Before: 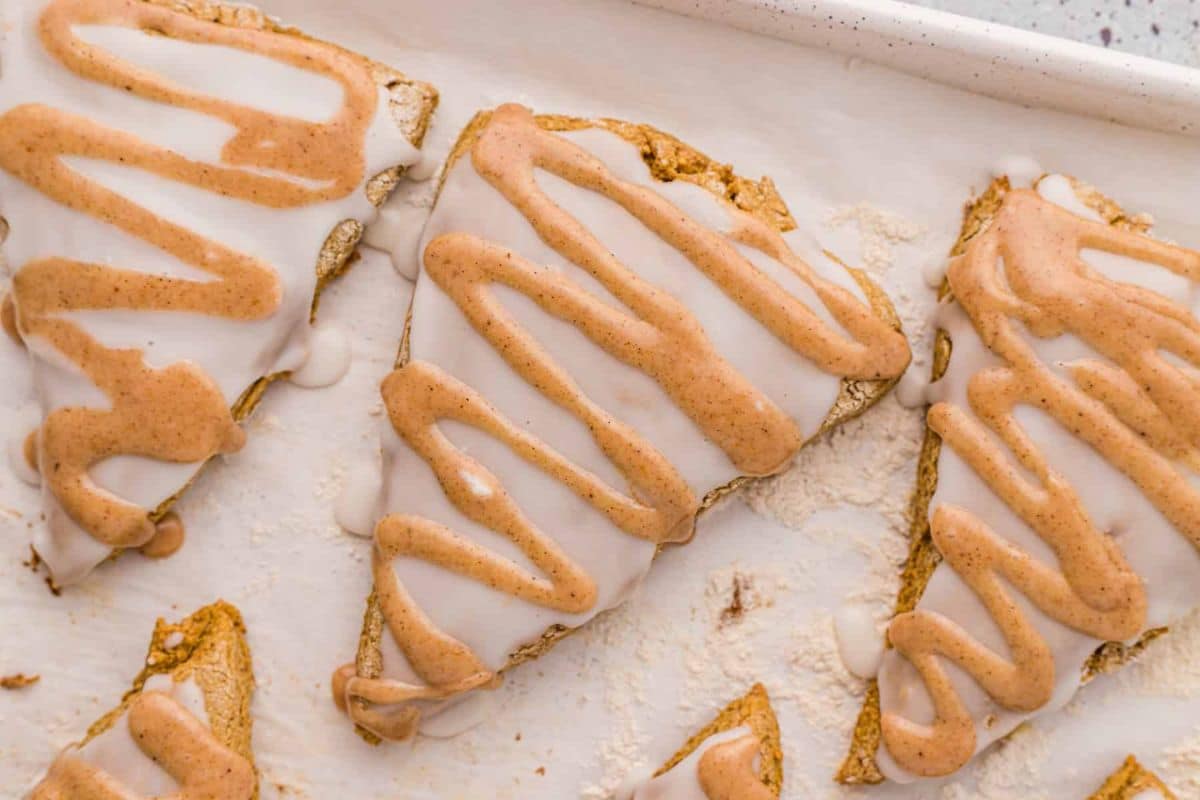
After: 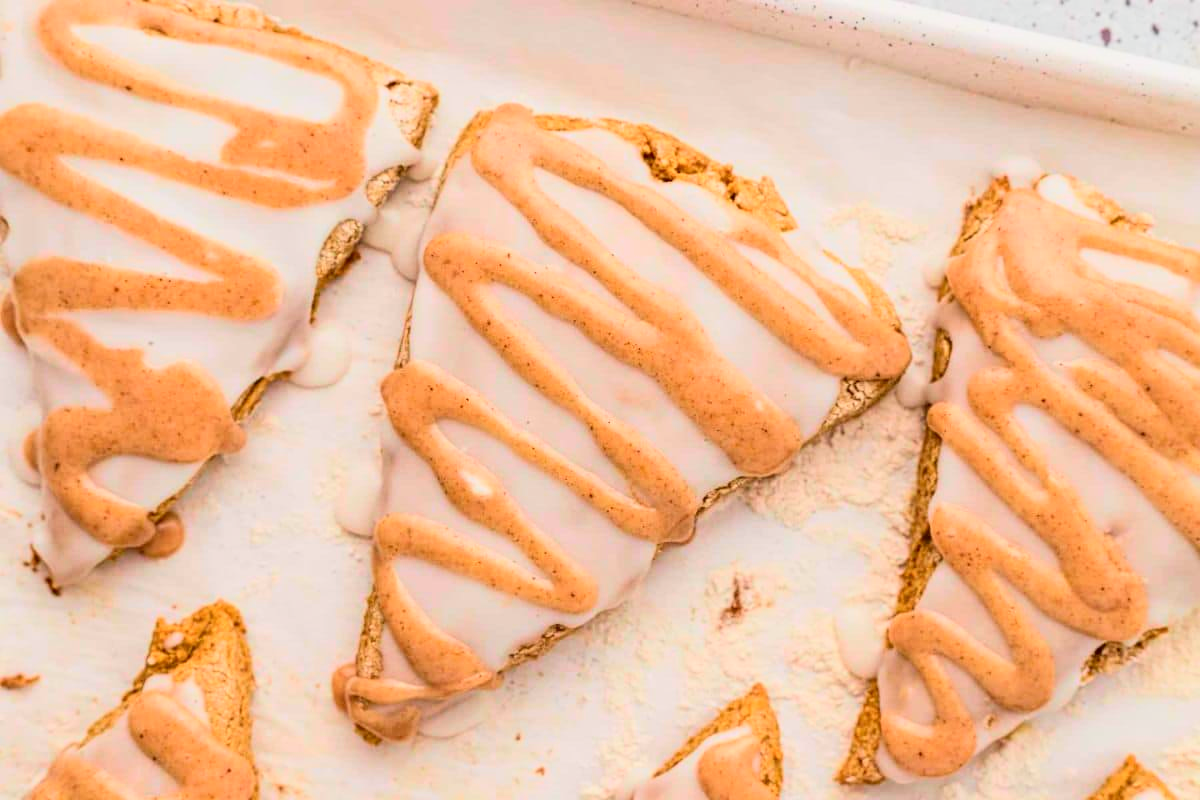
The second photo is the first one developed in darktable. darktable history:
tone curve: curves: ch0 [(0, 0) (0.131, 0.116) (0.316, 0.345) (0.501, 0.584) (0.629, 0.732) (0.812, 0.888) (1, 0.974)]; ch1 [(0, 0) (0.366, 0.367) (0.475, 0.462) (0.494, 0.496) (0.504, 0.499) (0.553, 0.584) (1, 1)]; ch2 [(0, 0) (0.333, 0.346) (0.375, 0.375) (0.424, 0.43) (0.476, 0.492) (0.502, 0.502) (0.533, 0.556) (0.566, 0.599) (0.614, 0.653) (1, 1)], color space Lab, independent channels, preserve colors none
